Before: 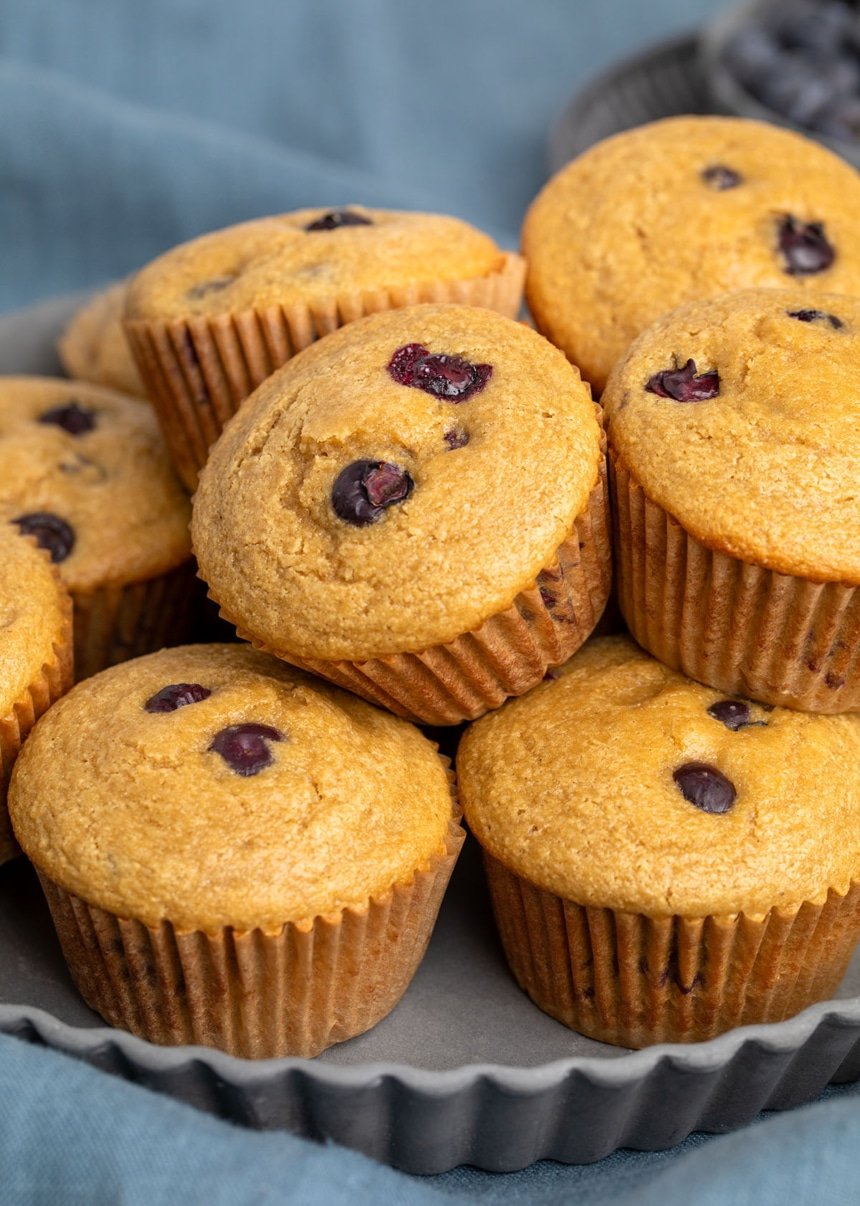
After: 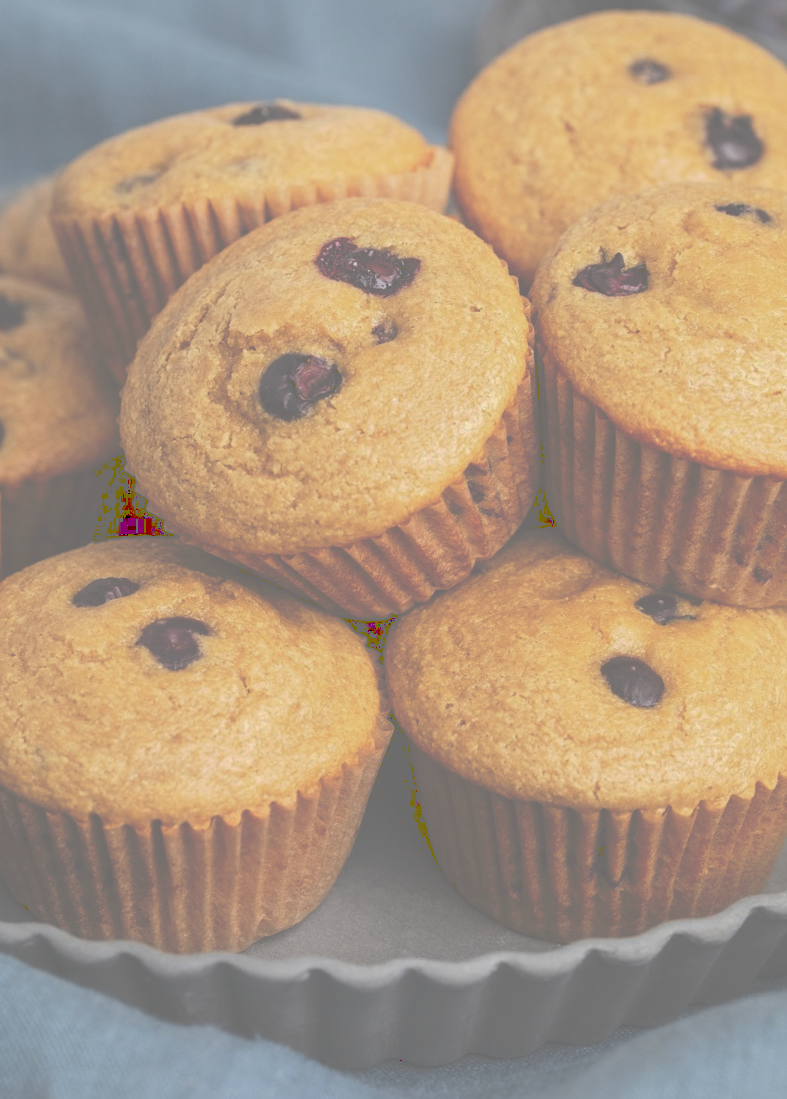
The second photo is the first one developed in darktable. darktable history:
crop and rotate: left 8.415%, top 8.839%
tone curve: curves: ch0 [(0, 0) (0.003, 0.453) (0.011, 0.457) (0.025, 0.457) (0.044, 0.463) (0.069, 0.464) (0.1, 0.471) (0.136, 0.475) (0.177, 0.481) (0.224, 0.486) (0.277, 0.496) (0.335, 0.515) (0.399, 0.544) (0.468, 0.577) (0.543, 0.621) (0.623, 0.67) (0.709, 0.73) (0.801, 0.788) (0.898, 0.848) (1, 1)], preserve colors none
